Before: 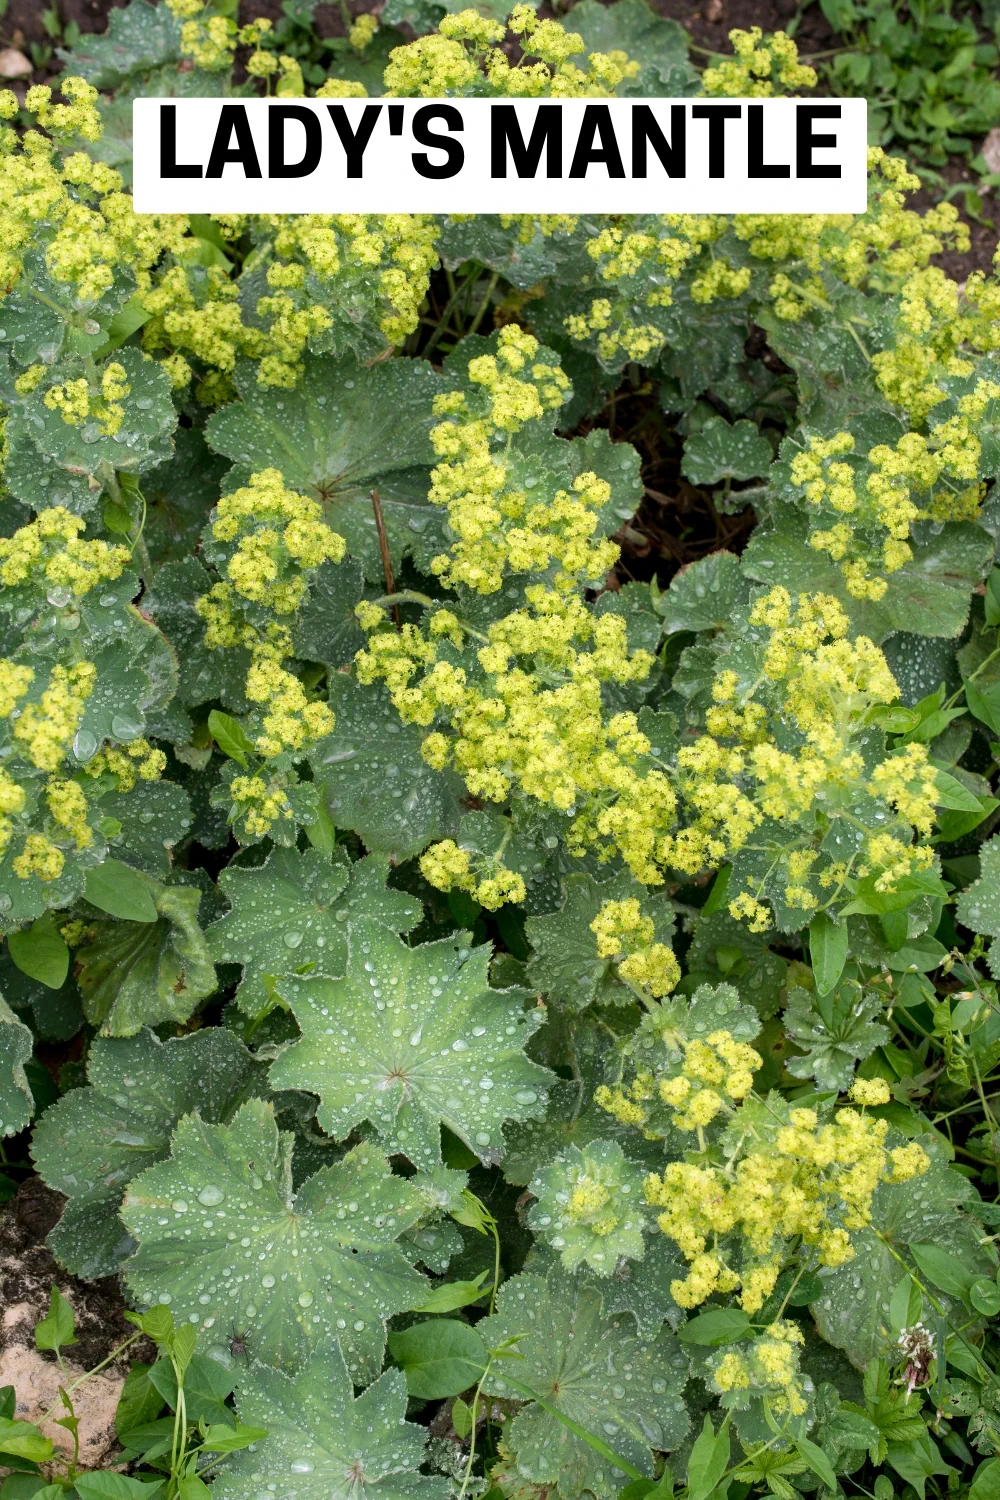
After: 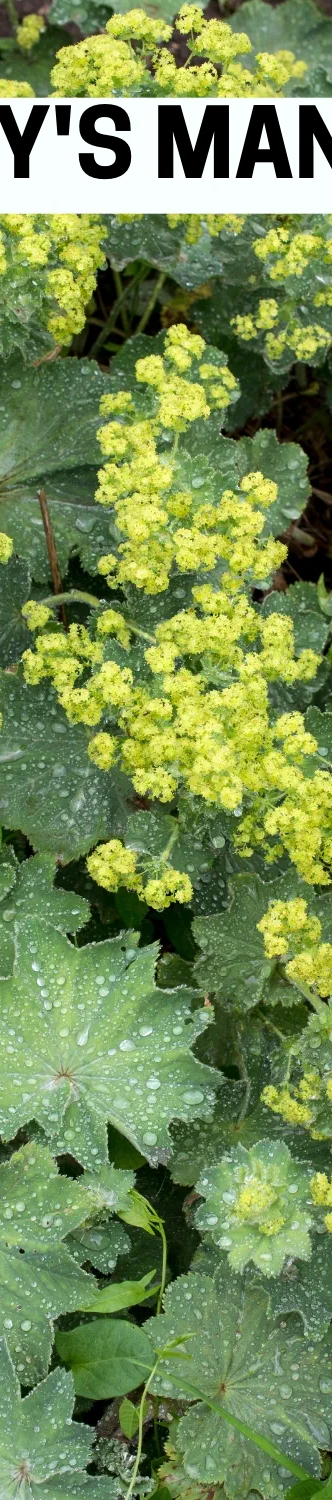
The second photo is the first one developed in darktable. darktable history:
tone curve: curves: ch0 [(0, 0) (0.265, 0.253) (0.732, 0.751) (1, 1)], color space Lab, linked channels, preserve colors none
crop: left 33.36%, right 33.36%
white balance: red 0.978, blue 0.999
